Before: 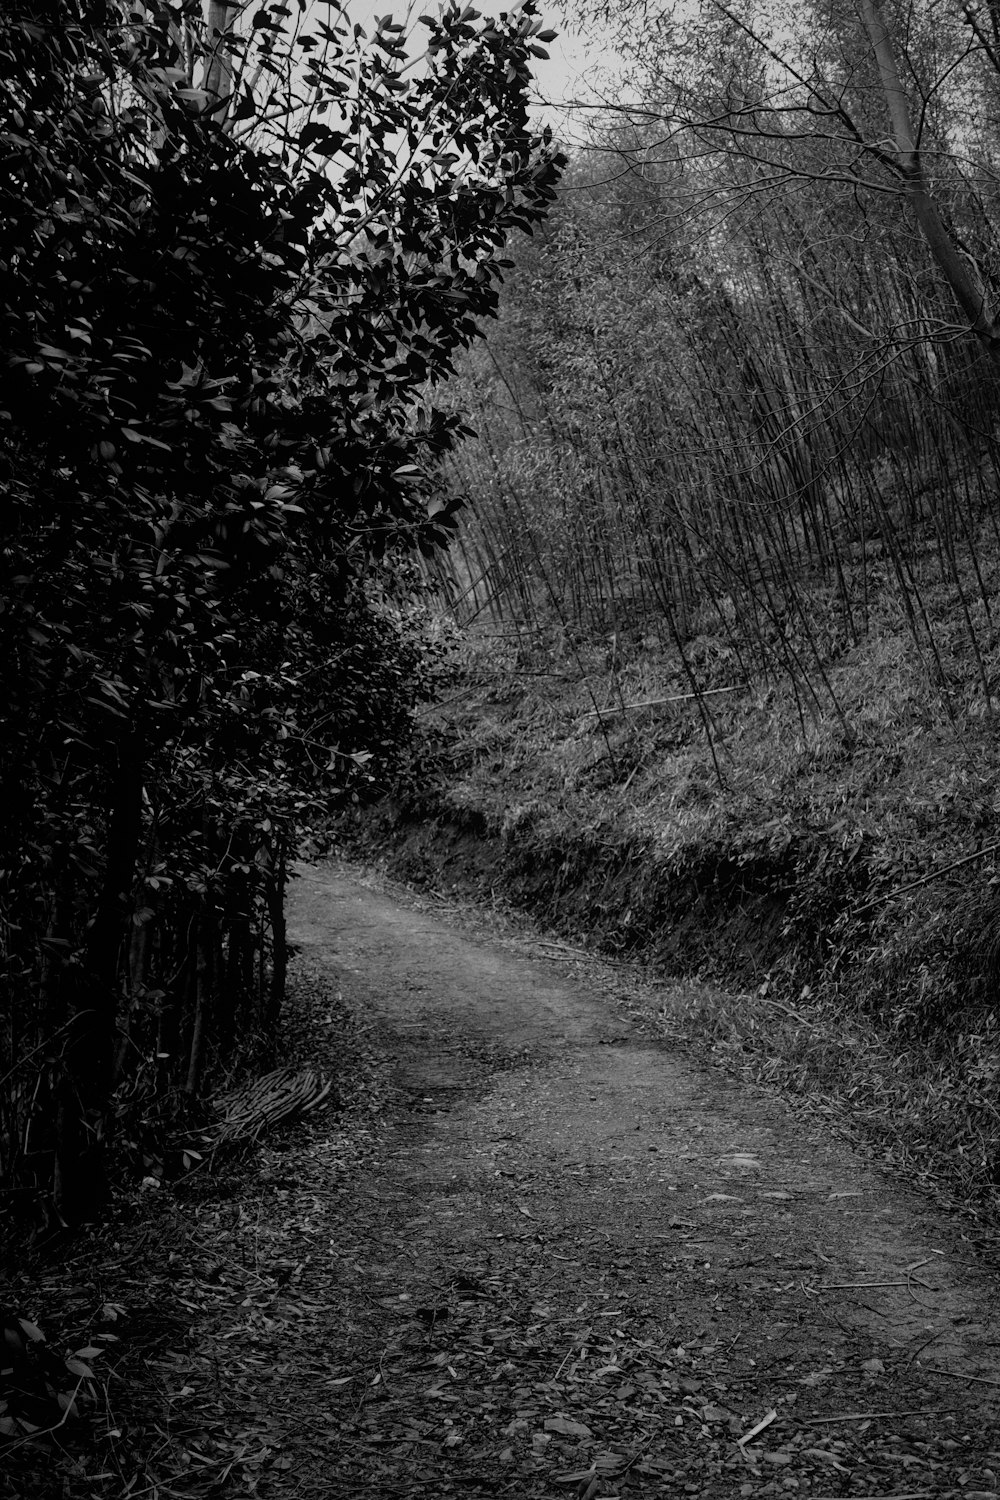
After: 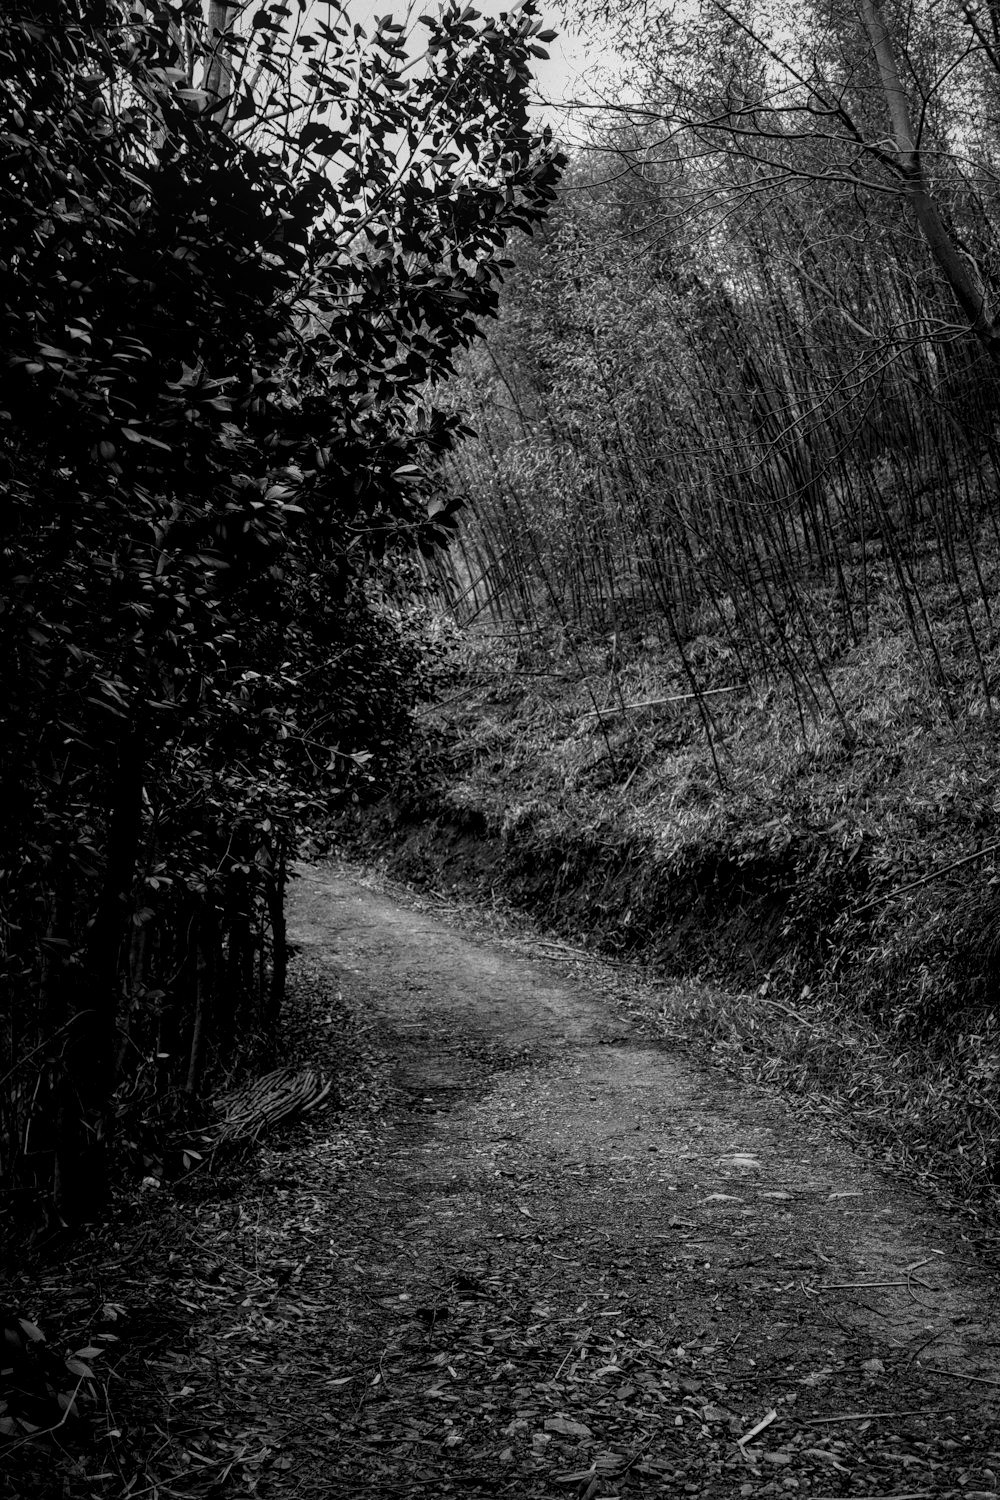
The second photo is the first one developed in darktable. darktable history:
tone equalizer: -8 EV -0.417 EV, -7 EV -0.389 EV, -6 EV -0.333 EV, -5 EV -0.222 EV, -3 EV 0.222 EV, -2 EV 0.333 EV, -1 EV 0.389 EV, +0 EV 0.417 EV, edges refinement/feathering 500, mask exposure compensation -1.57 EV, preserve details no
local contrast: on, module defaults
